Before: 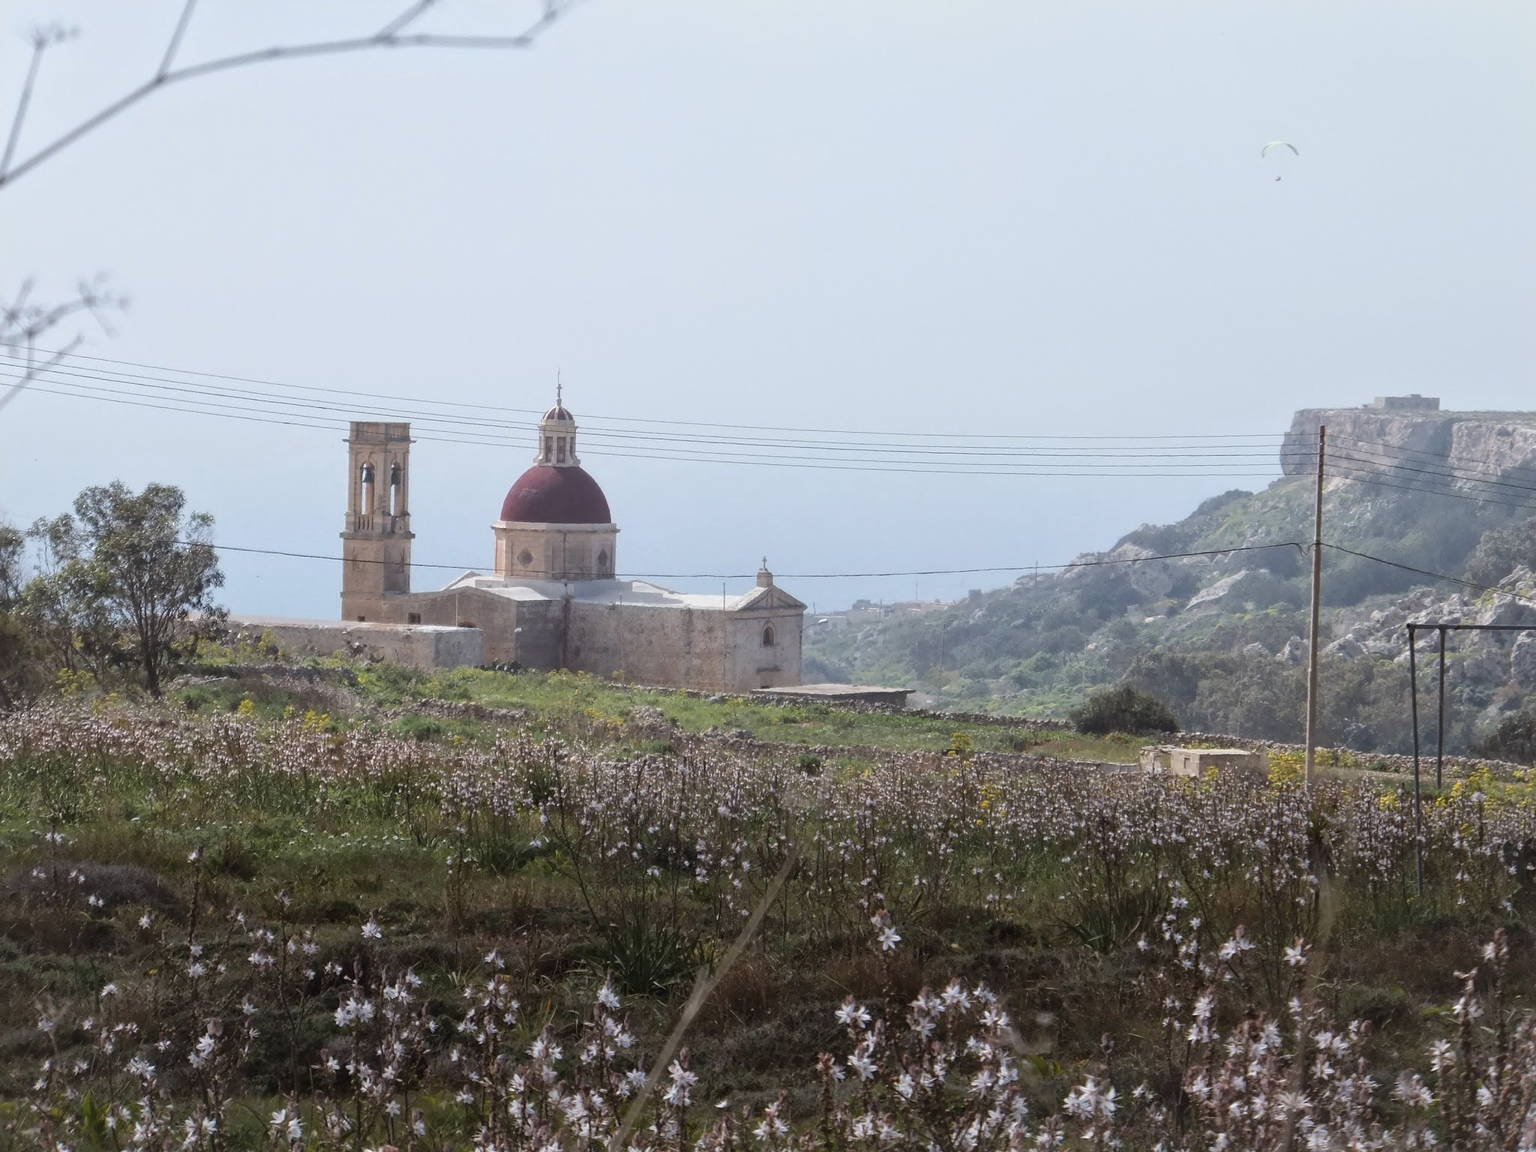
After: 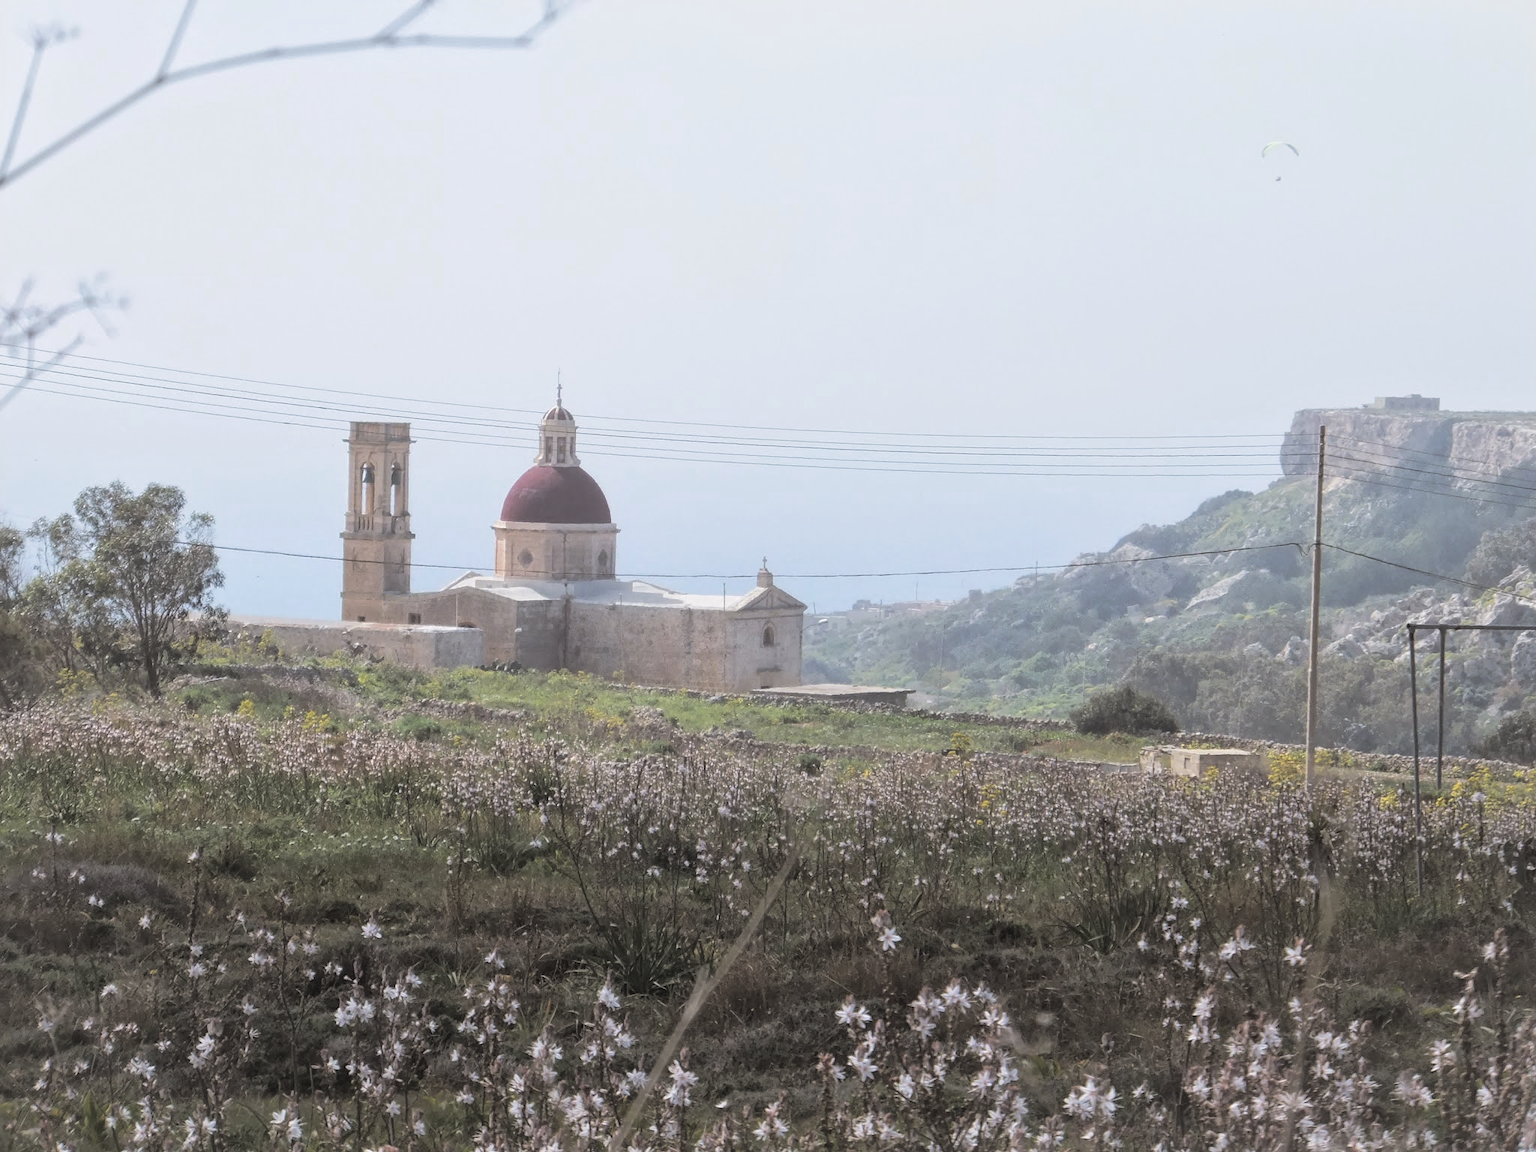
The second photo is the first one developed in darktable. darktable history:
split-toning: shadows › hue 36°, shadows › saturation 0.05, highlights › hue 10.8°, highlights › saturation 0.15, compress 40%
contrast brightness saturation: brightness 0.15
